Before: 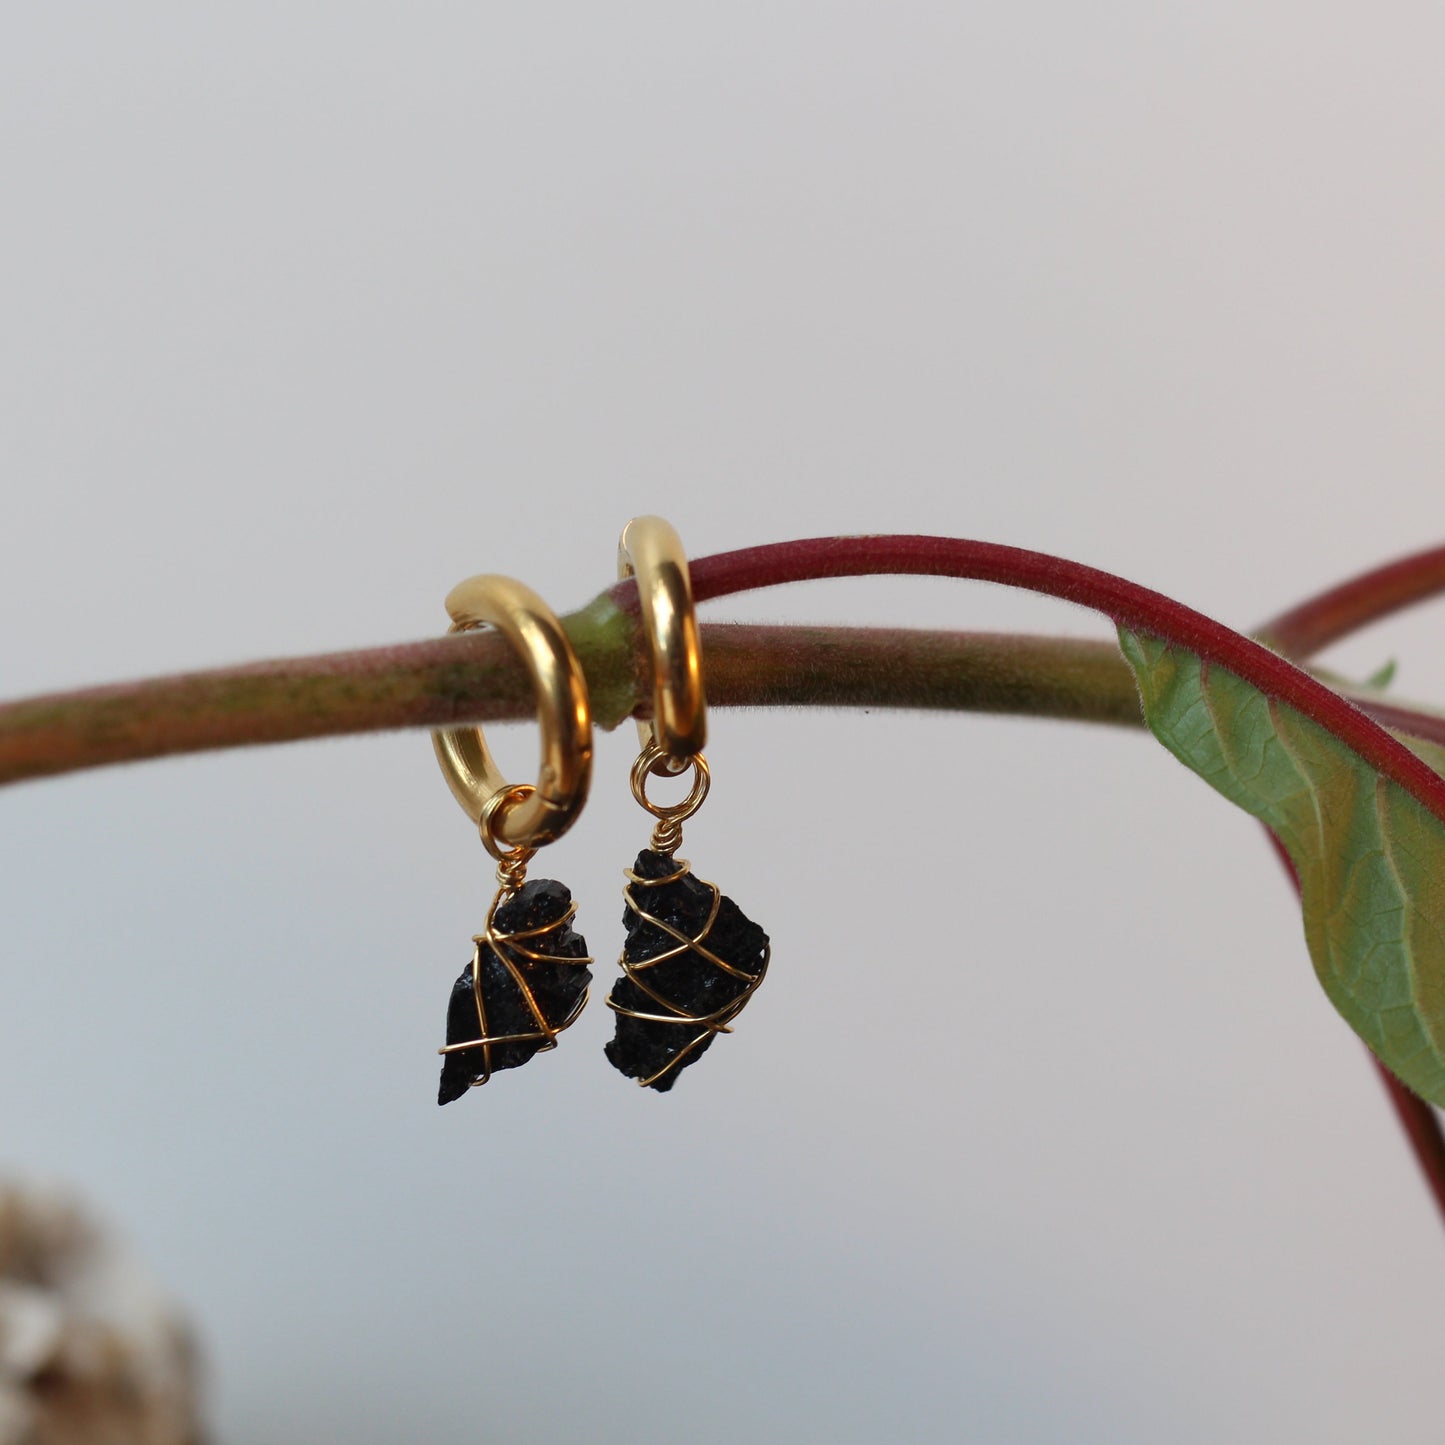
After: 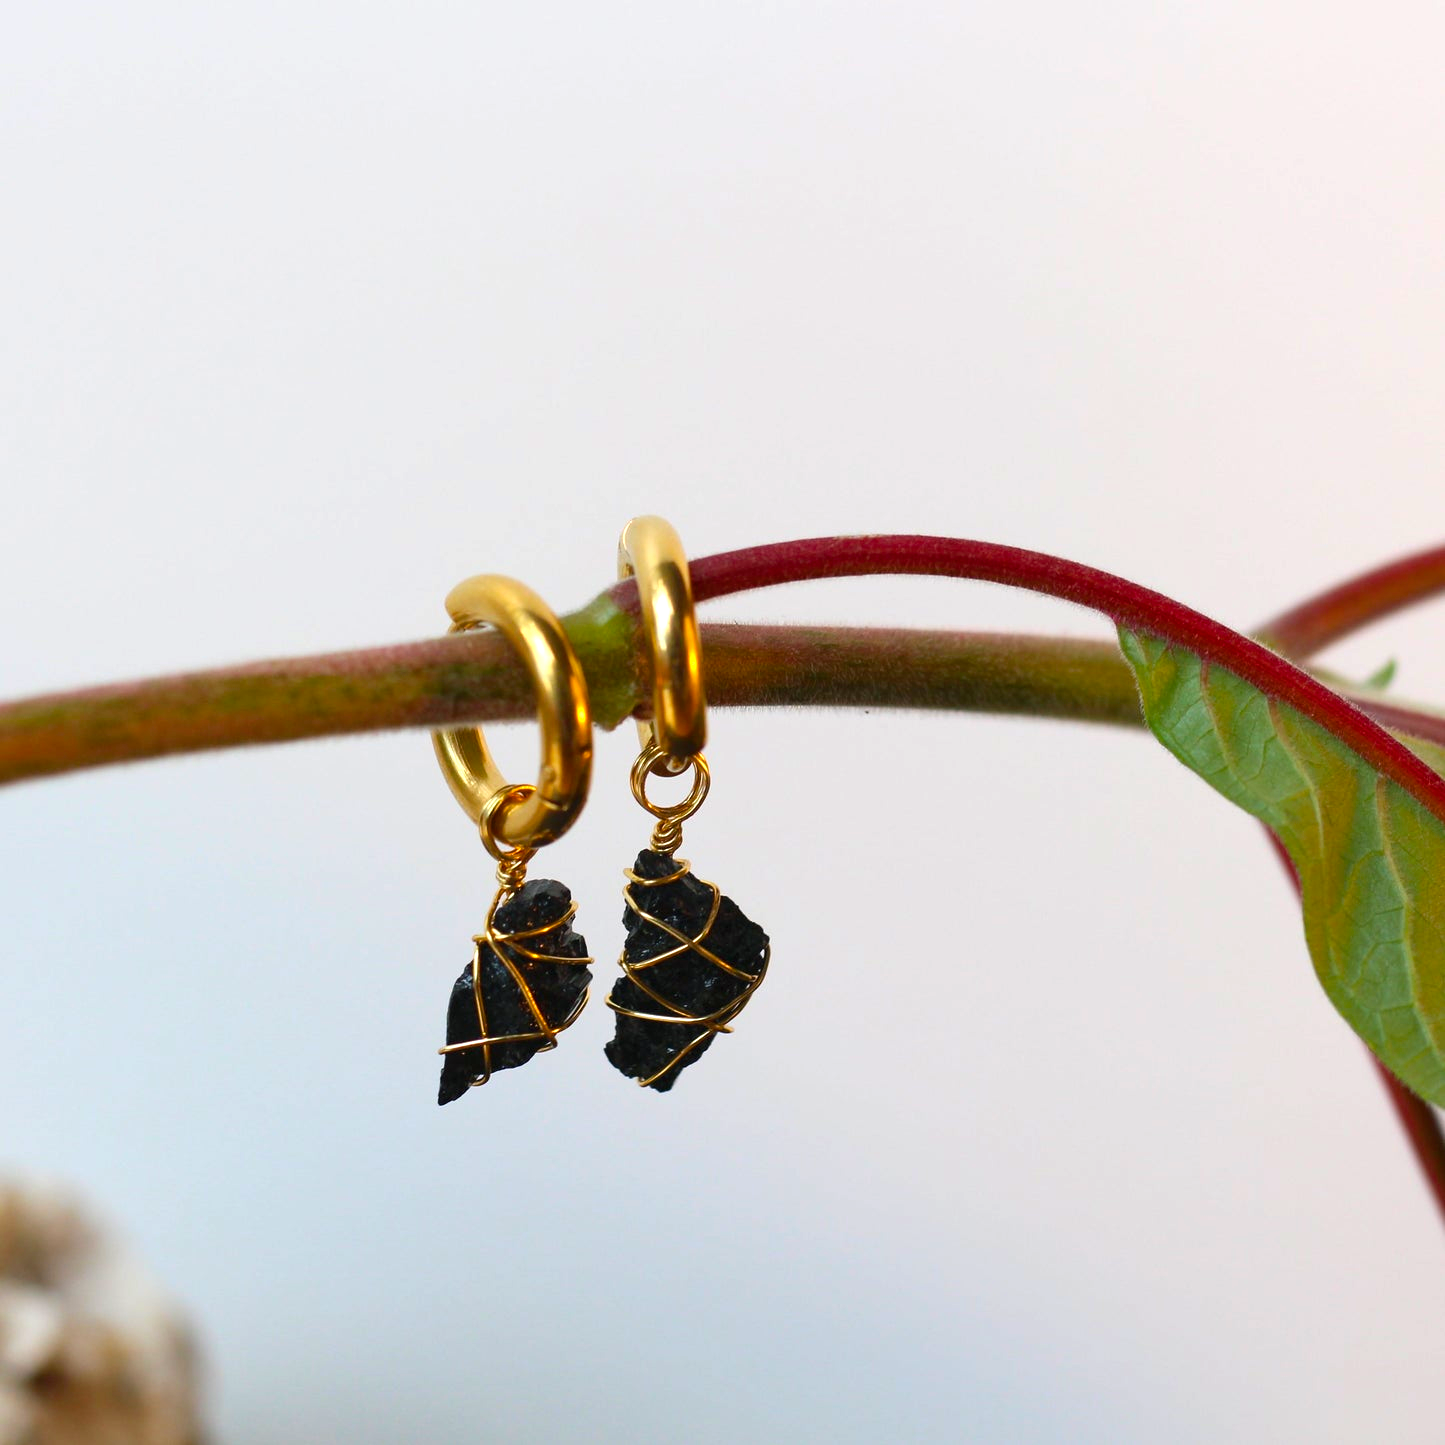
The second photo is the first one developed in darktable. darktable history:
color balance rgb: shadows lift › chroma 2.041%, shadows lift › hue 136.43°, perceptual saturation grading › global saturation 30.458%, global vibrance 19.459%
exposure: exposure 0.584 EV, compensate highlight preservation false
